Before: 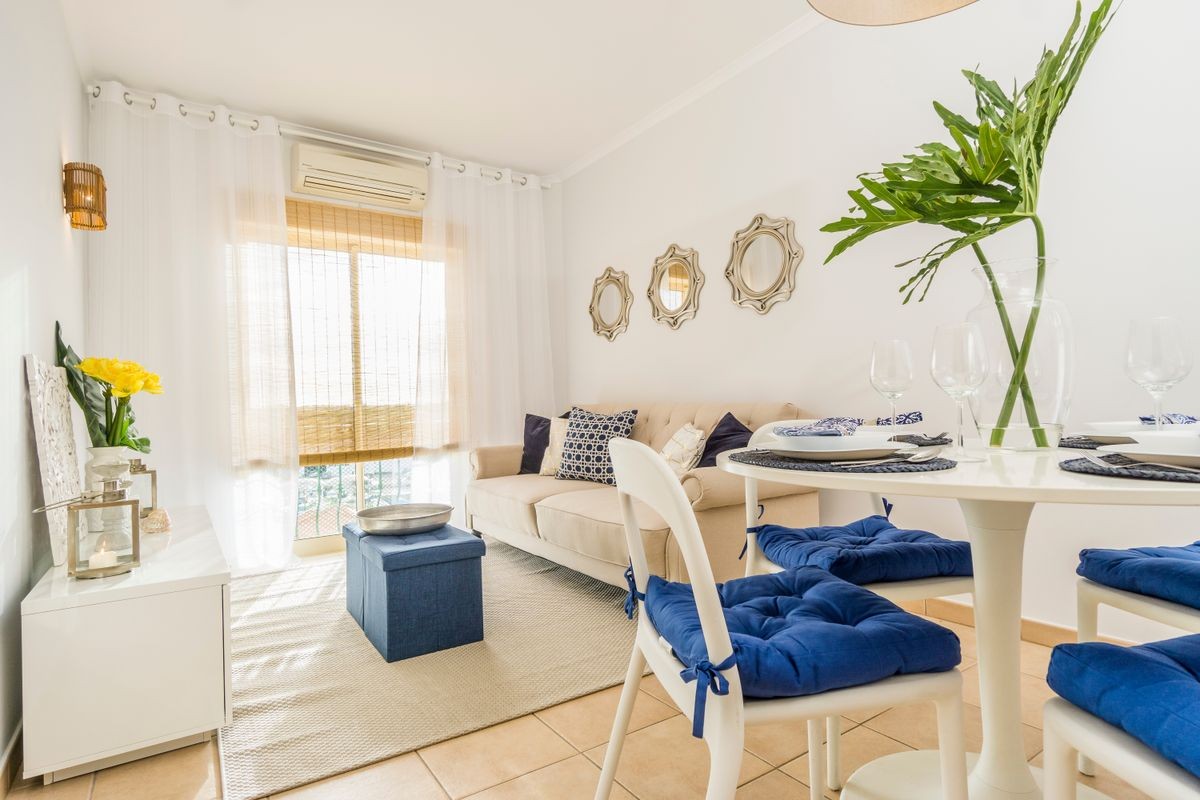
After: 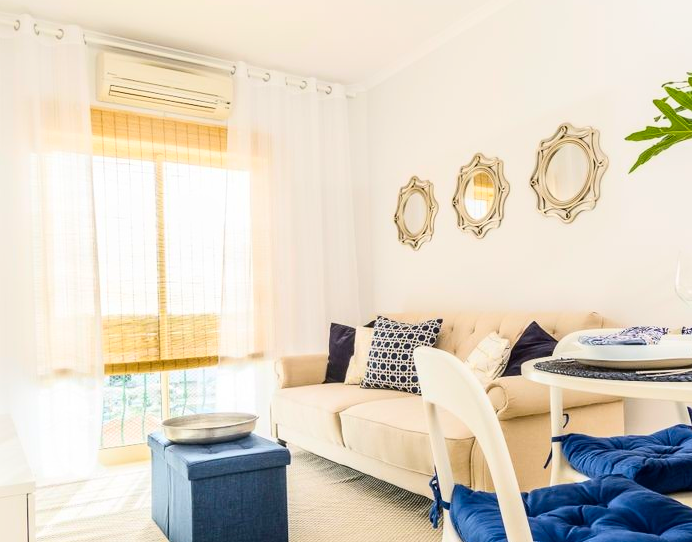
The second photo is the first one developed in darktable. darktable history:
crop: left 16.256%, top 11.402%, right 26.053%, bottom 20.734%
color balance rgb: perceptual saturation grading › global saturation 15.153%, global vibrance 20%
contrast brightness saturation: contrast 0.24, brightness 0.093
tone equalizer: luminance estimator HSV value / RGB max
